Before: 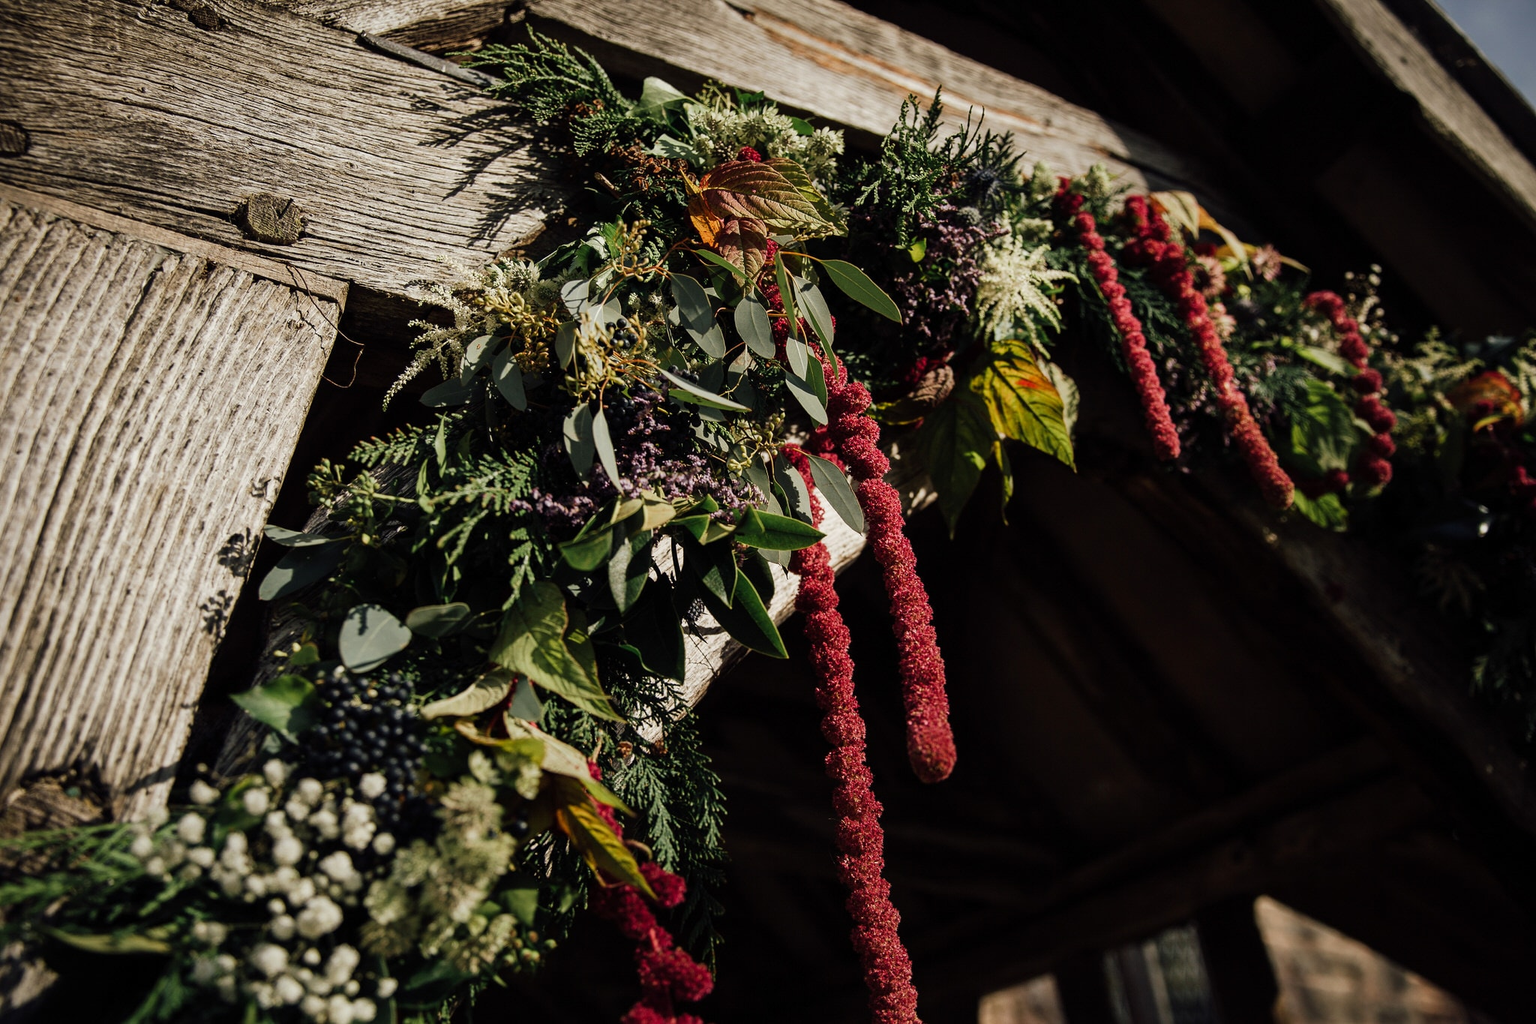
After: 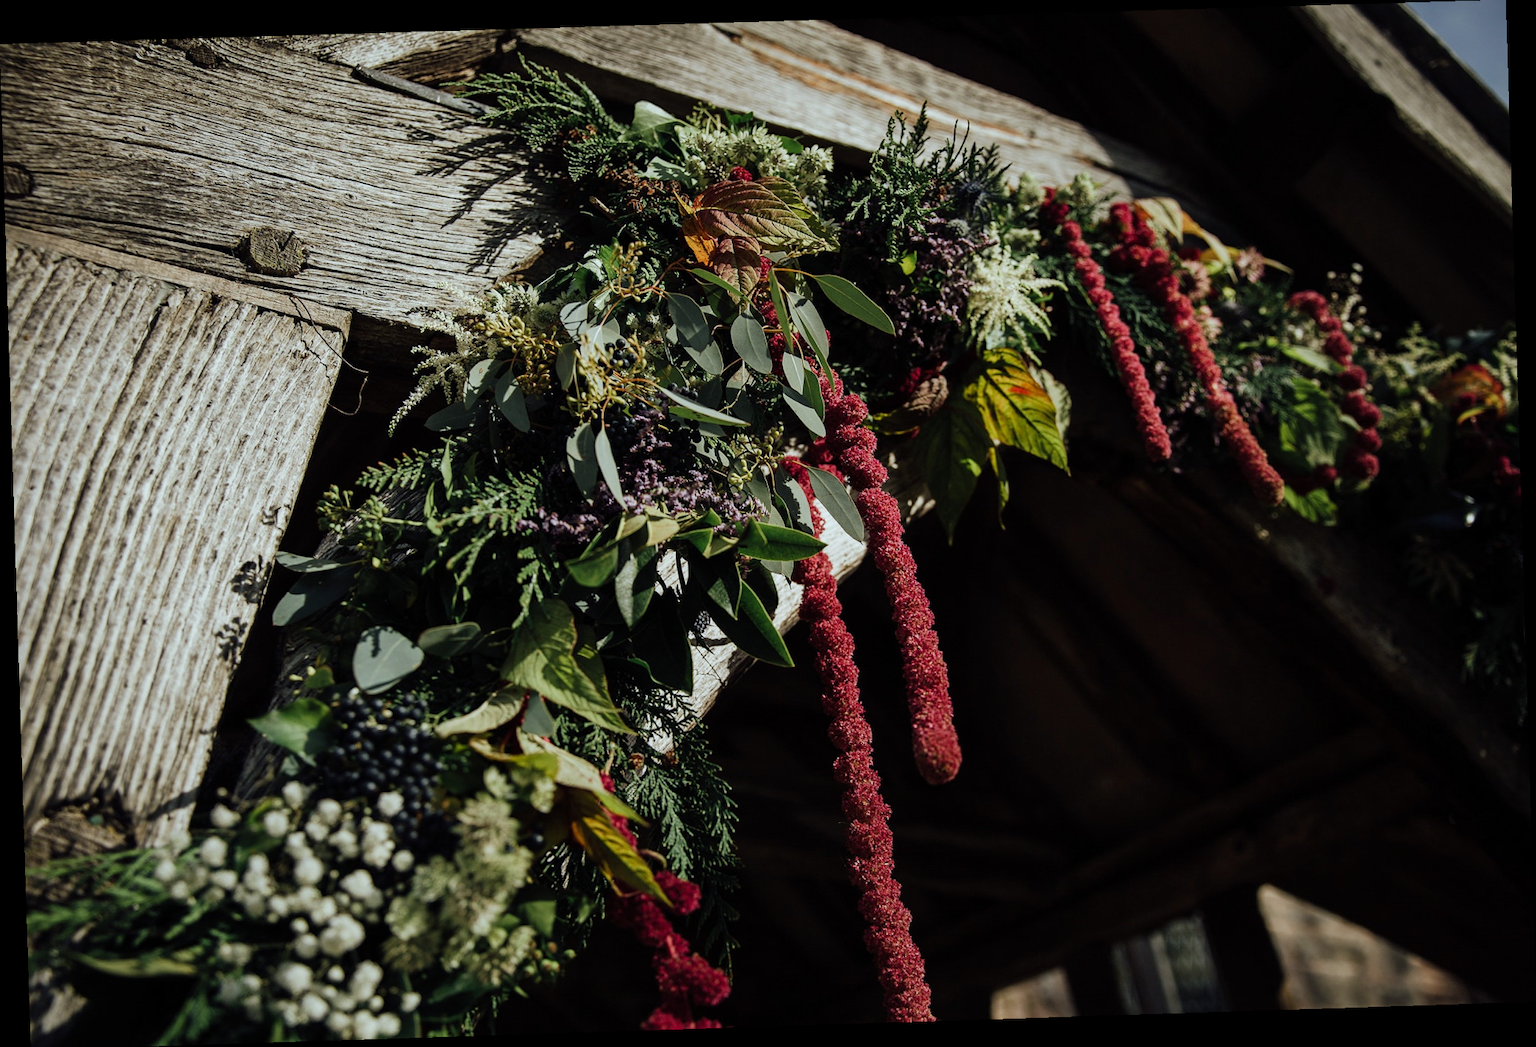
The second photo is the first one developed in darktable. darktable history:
crop: bottom 0.071%
white balance: red 0.925, blue 1.046
rotate and perspective: rotation -1.77°, lens shift (horizontal) 0.004, automatic cropping off
